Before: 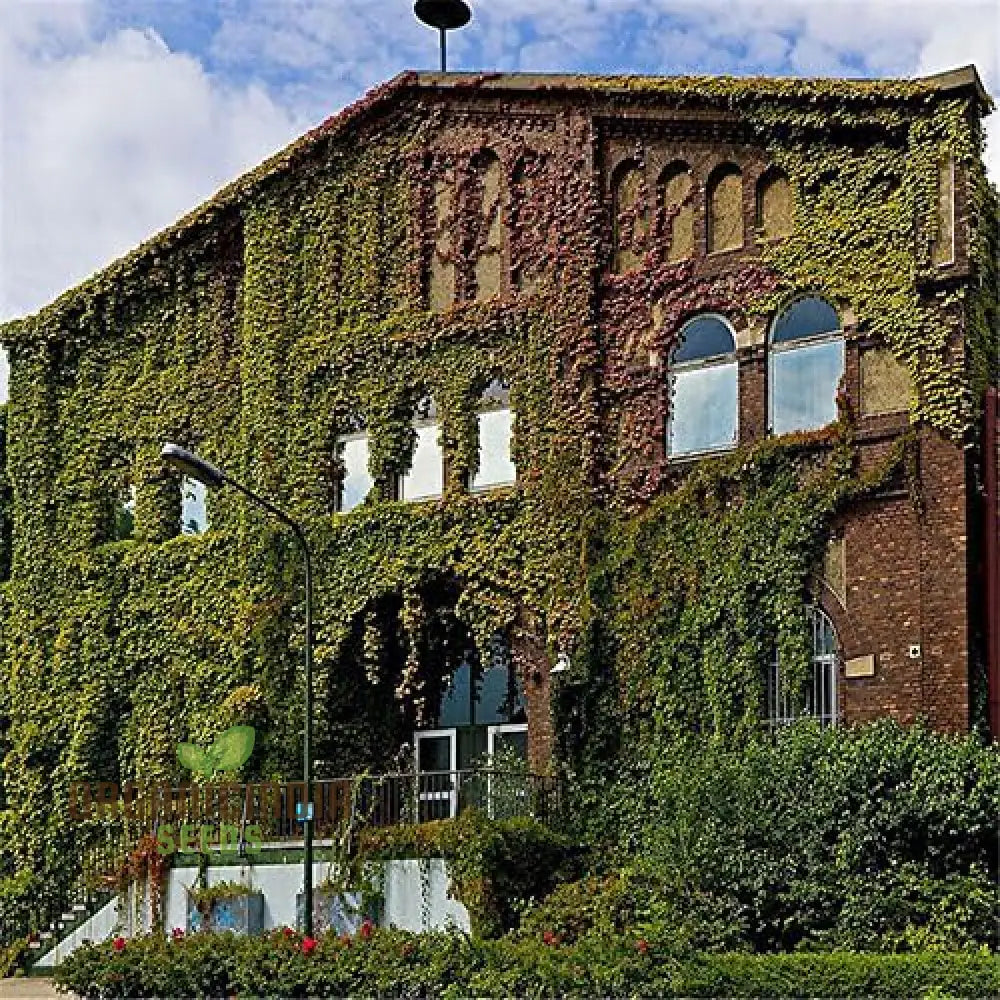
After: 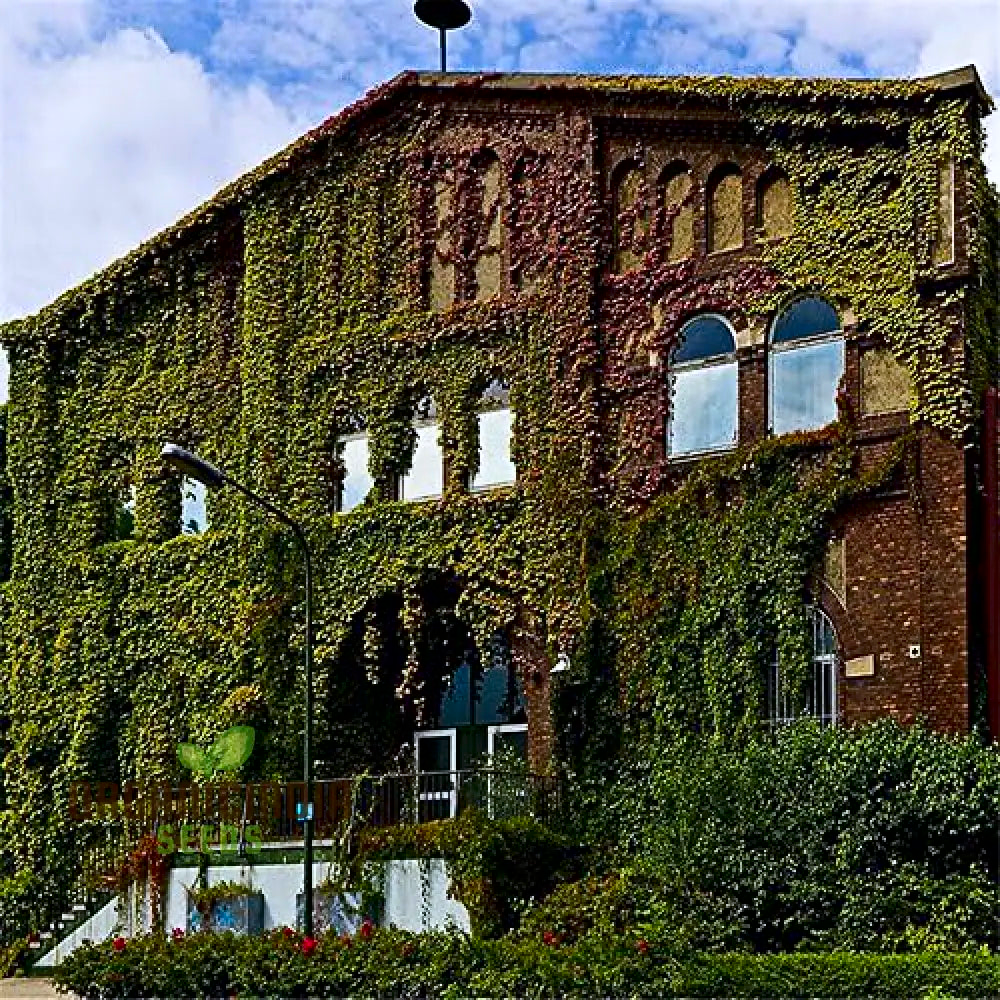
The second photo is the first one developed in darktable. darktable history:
contrast brightness saturation: contrast 0.21, brightness -0.11, saturation 0.21
white balance: red 0.983, blue 1.036
